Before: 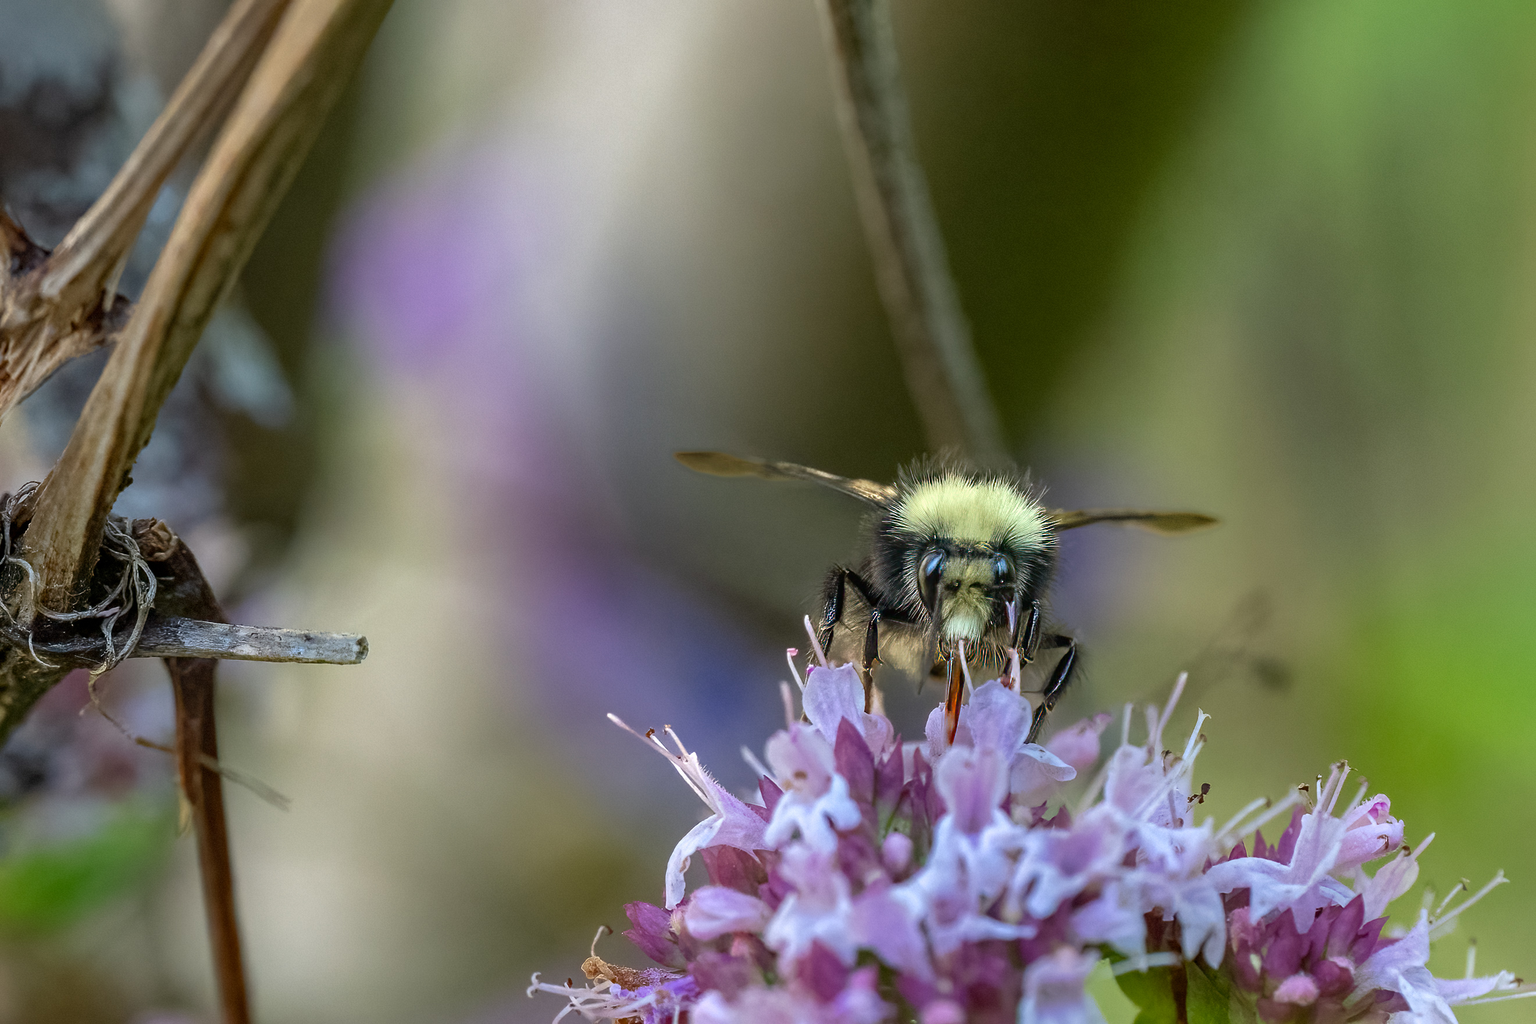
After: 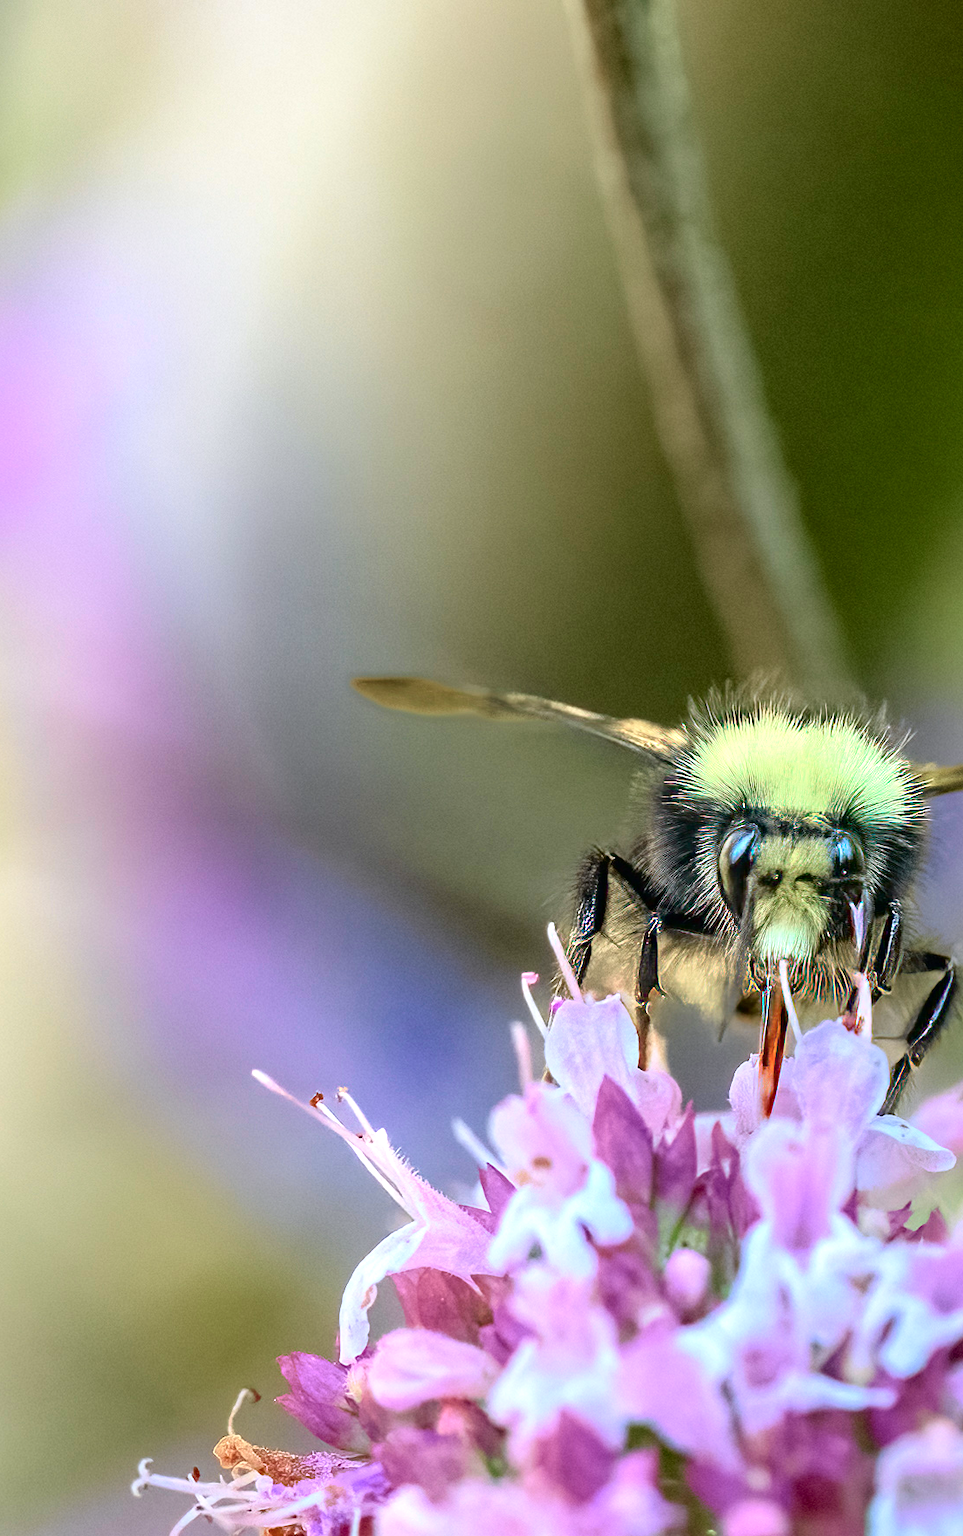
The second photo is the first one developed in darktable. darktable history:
crop: left 28.59%, right 29.542%
tone curve: curves: ch0 [(0, 0) (0.051, 0.027) (0.096, 0.071) (0.219, 0.248) (0.428, 0.52) (0.596, 0.713) (0.727, 0.823) (0.859, 0.924) (1, 1)]; ch1 [(0, 0) (0.1, 0.038) (0.318, 0.221) (0.413, 0.325) (0.443, 0.412) (0.483, 0.474) (0.503, 0.501) (0.516, 0.515) (0.548, 0.575) (0.561, 0.596) (0.594, 0.647) (0.666, 0.701) (1, 1)]; ch2 [(0, 0) (0.453, 0.435) (0.479, 0.476) (0.504, 0.5) (0.52, 0.526) (0.557, 0.585) (0.583, 0.608) (0.824, 0.815) (1, 1)], color space Lab, independent channels, preserve colors none
tone equalizer: on, module defaults
exposure: exposure 0.512 EV, compensate highlight preservation false
